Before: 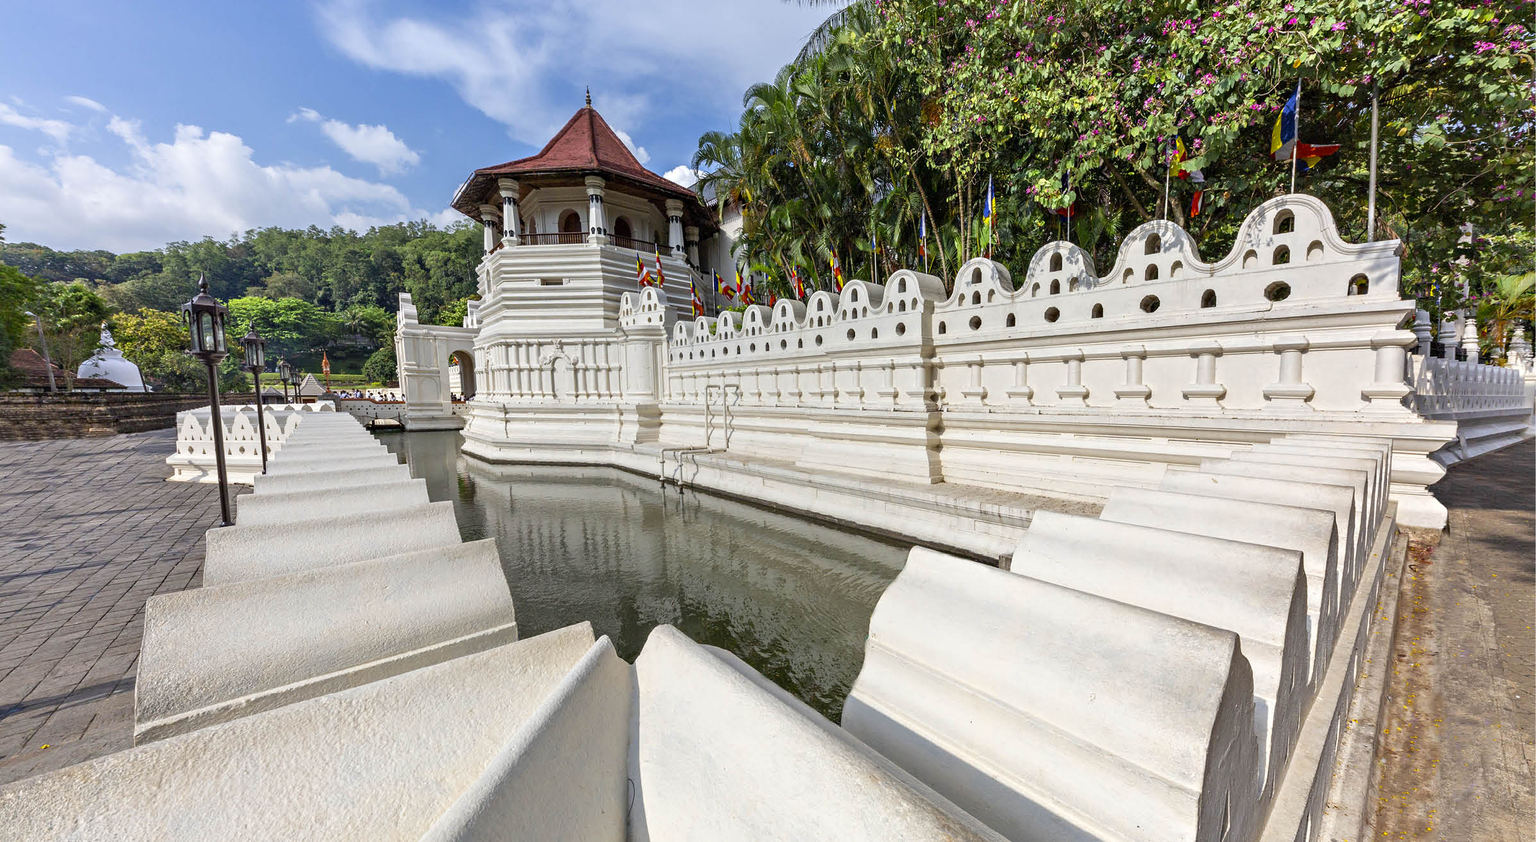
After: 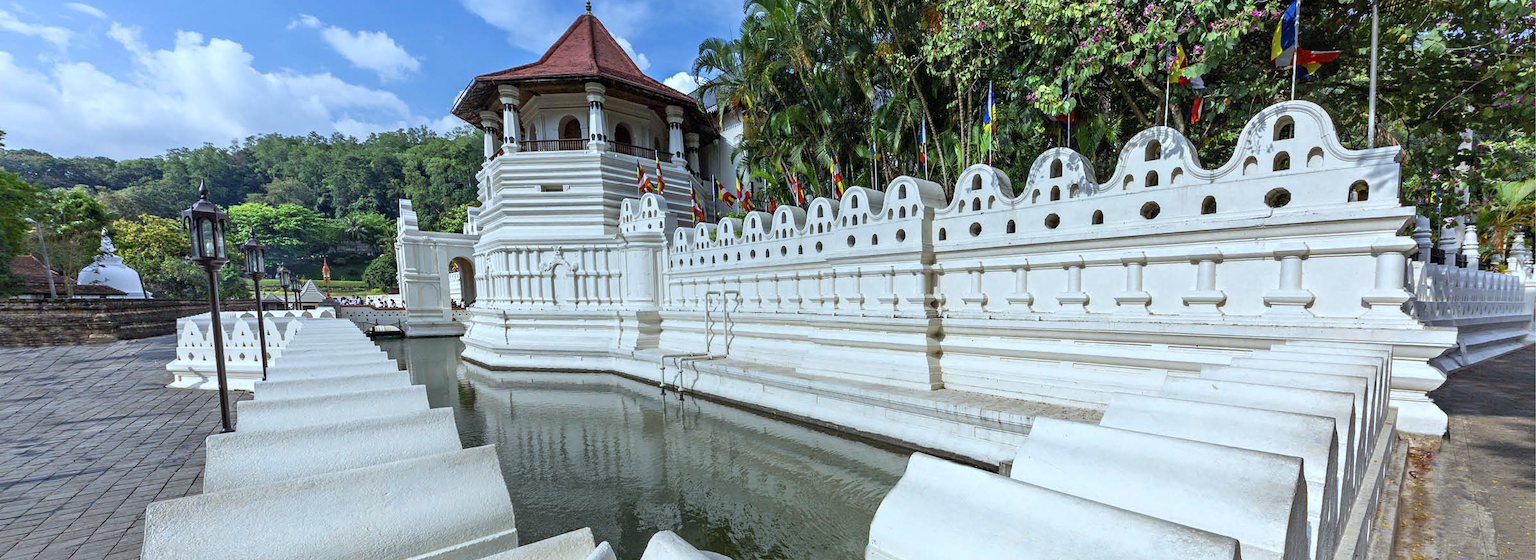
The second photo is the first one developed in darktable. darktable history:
crop: top 11.166%, bottom 22.168%
color calibration: illuminant F (fluorescent), F source F9 (Cool White Deluxe 4150 K) – high CRI, x 0.374, y 0.373, temperature 4158.34 K
